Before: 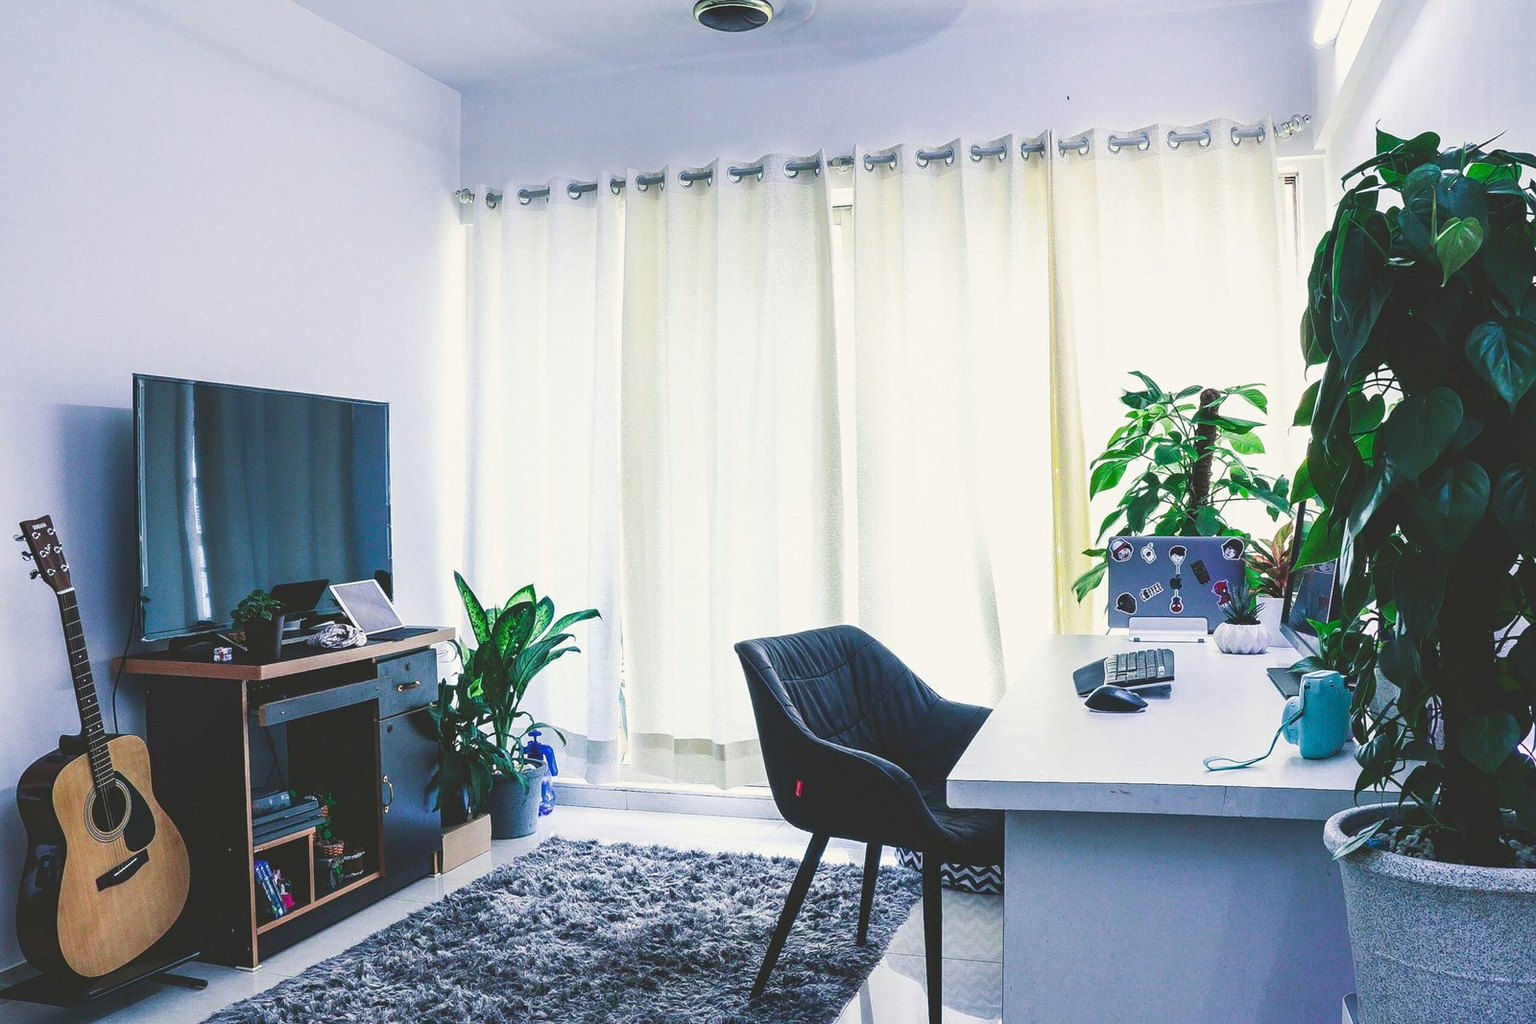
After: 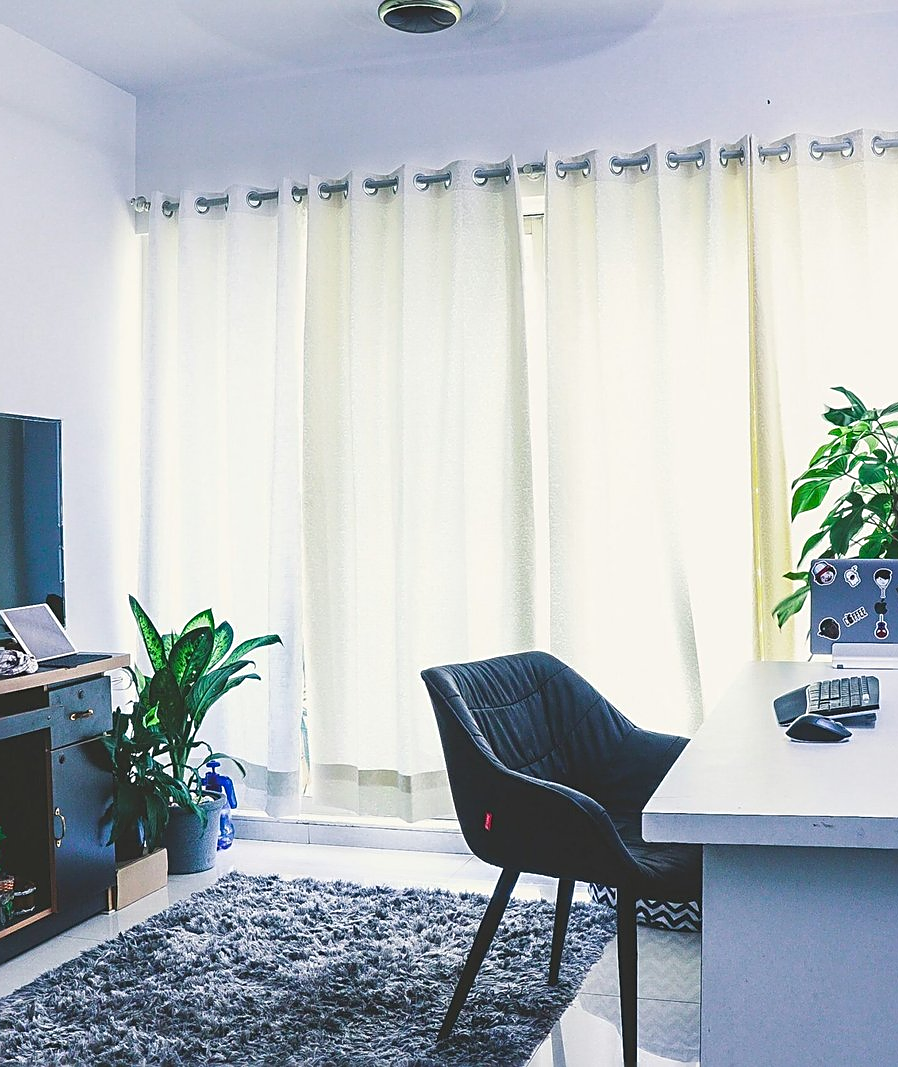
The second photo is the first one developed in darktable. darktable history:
crop: left 21.51%, right 22.313%
sharpen: on, module defaults
